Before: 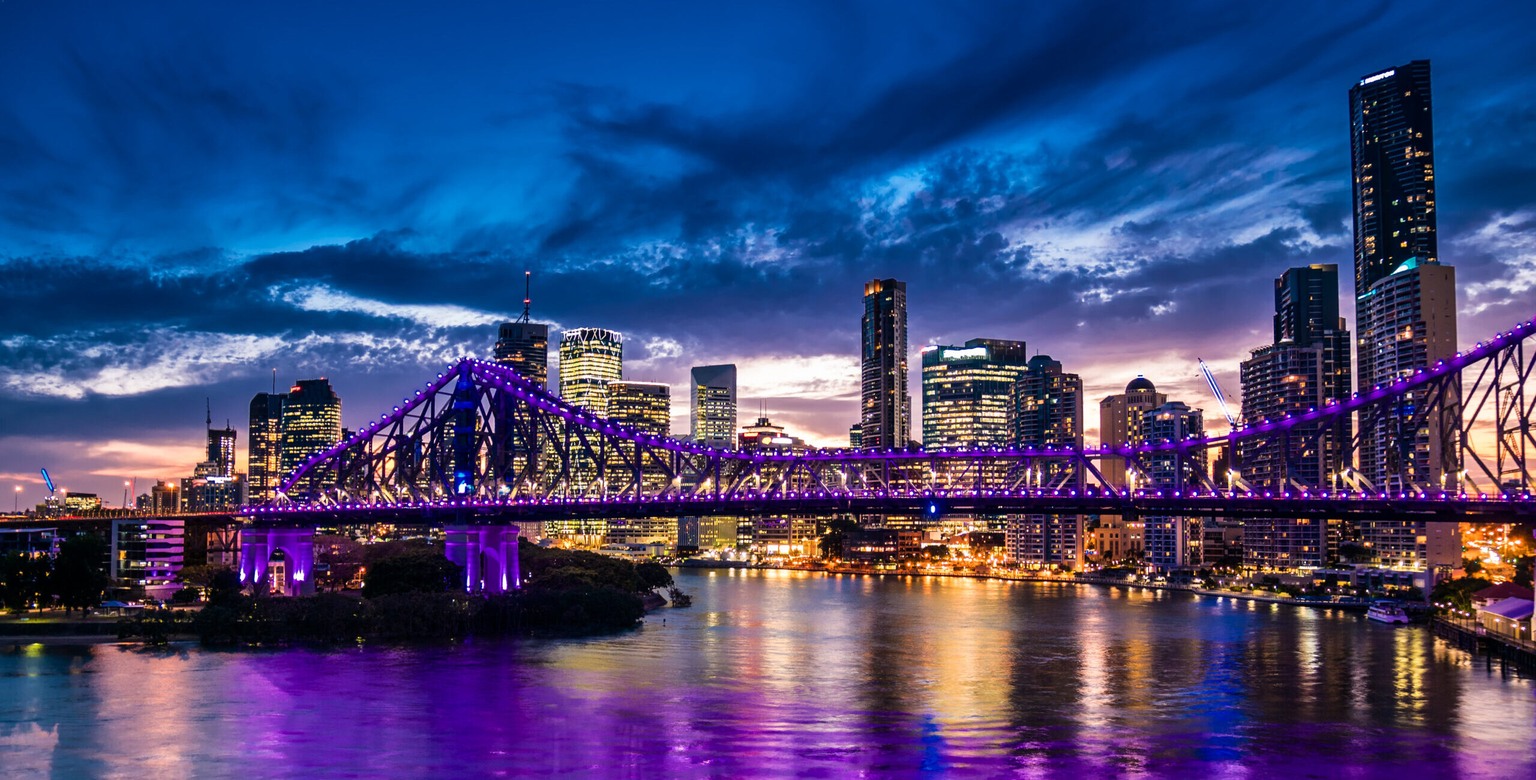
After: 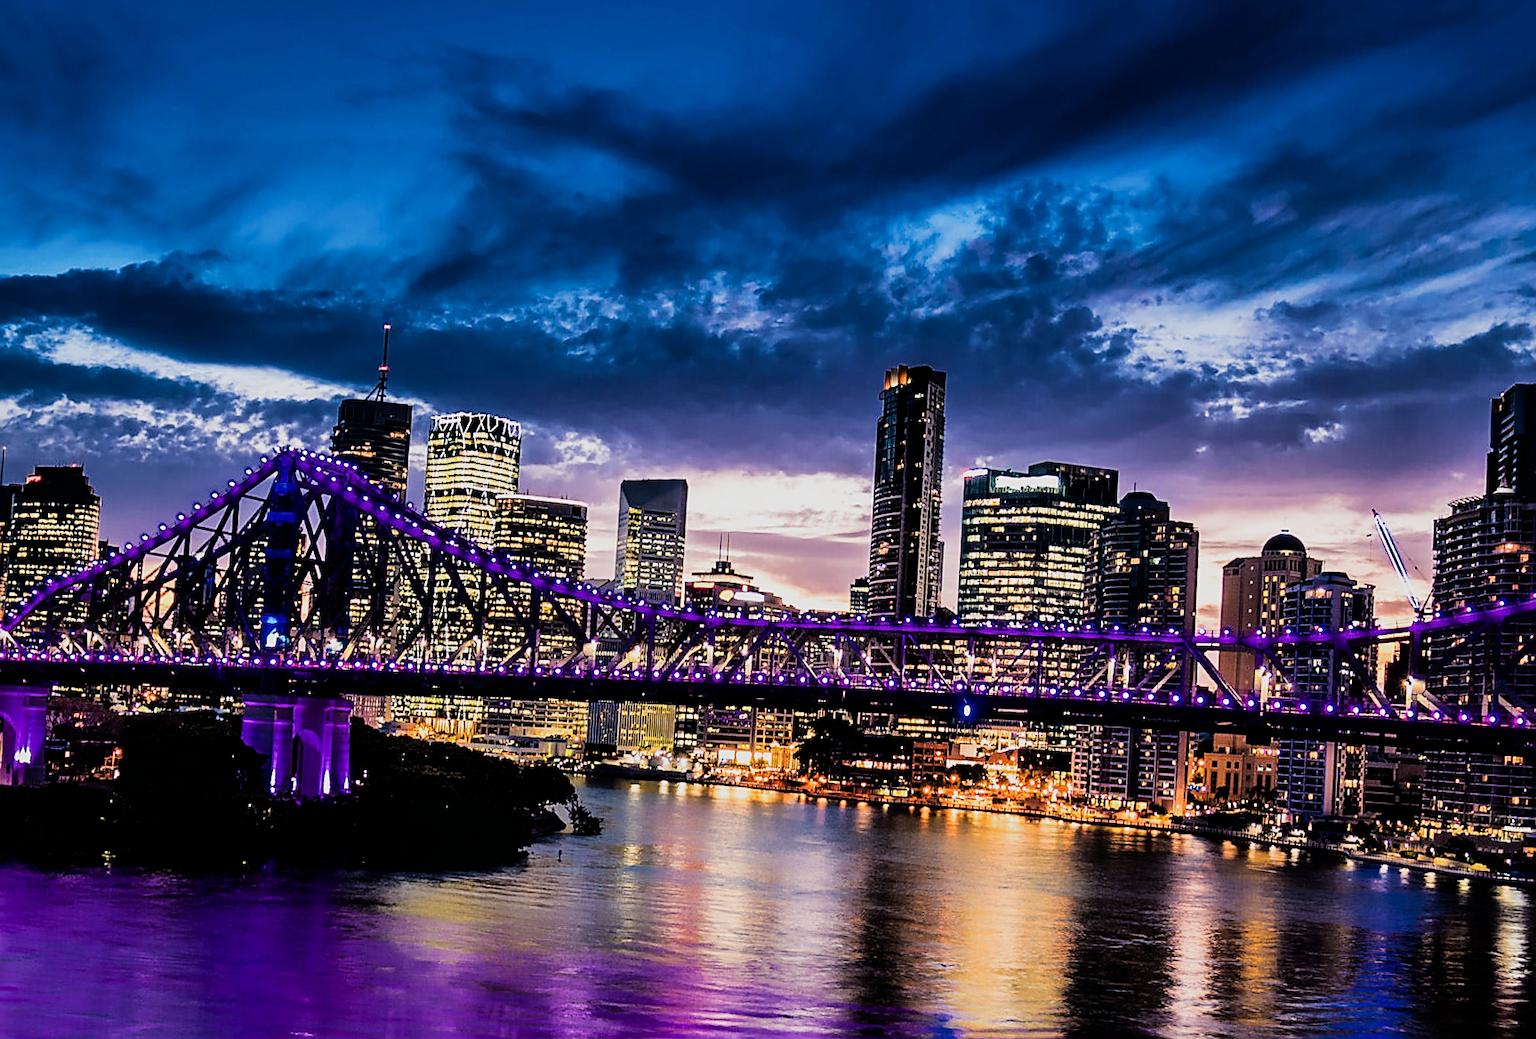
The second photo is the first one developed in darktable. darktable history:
sharpen: radius 1.4, amount 1.25, threshold 0.7
crop and rotate: angle -3.27°, left 14.277%, top 0.028%, right 10.766%, bottom 0.028%
filmic rgb: black relative exposure -5 EV, hardness 2.88, contrast 1.3, highlights saturation mix -30%
